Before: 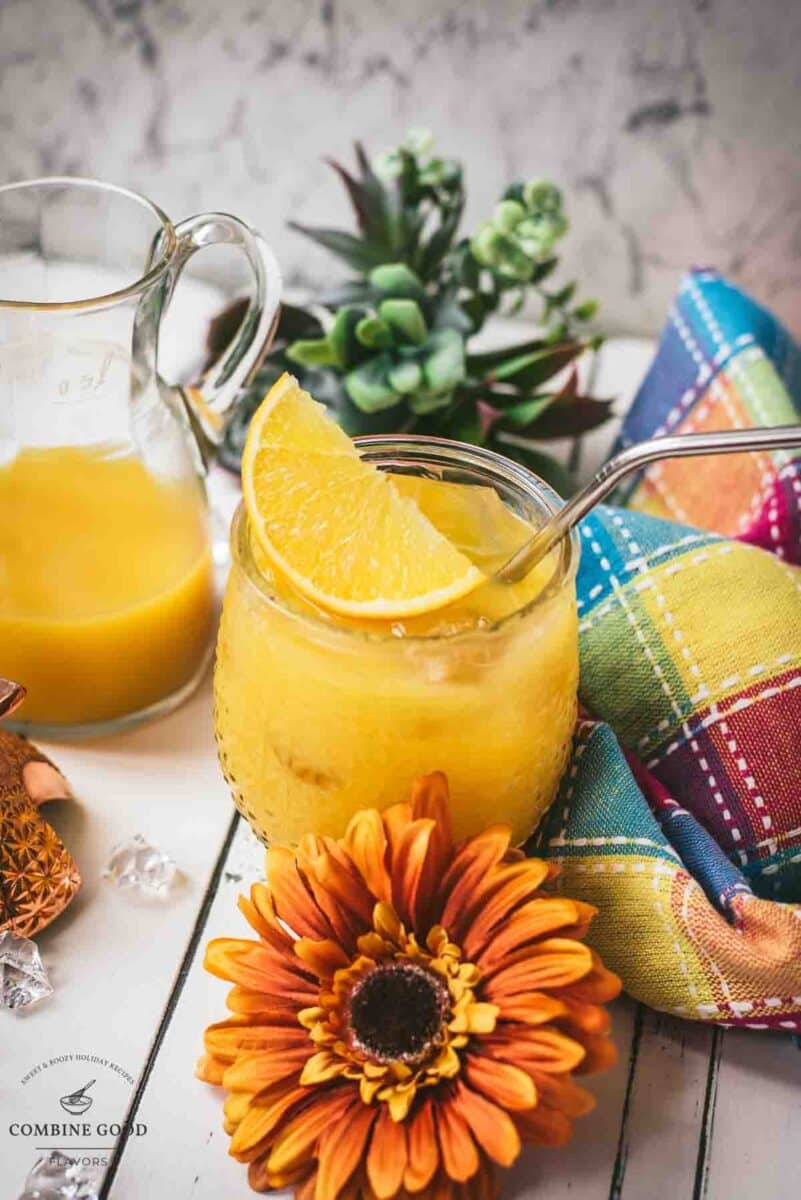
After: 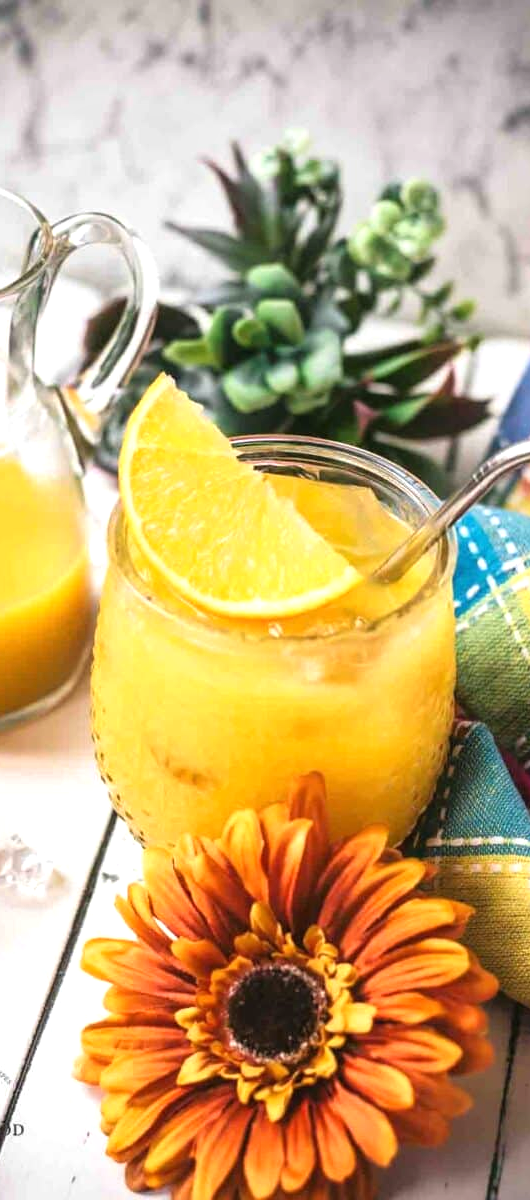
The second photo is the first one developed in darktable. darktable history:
tone equalizer: -8 EV -0.379 EV, -7 EV -0.364 EV, -6 EV -0.36 EV, -5 EV -0.231 EV, -3 EV 0.256 EV, -2 EV 0.352 EV, -1 EV 0.38 EV, +0 EV 0.445 EV, smoothing 1
crop: left 15.408%, right 17.81%
